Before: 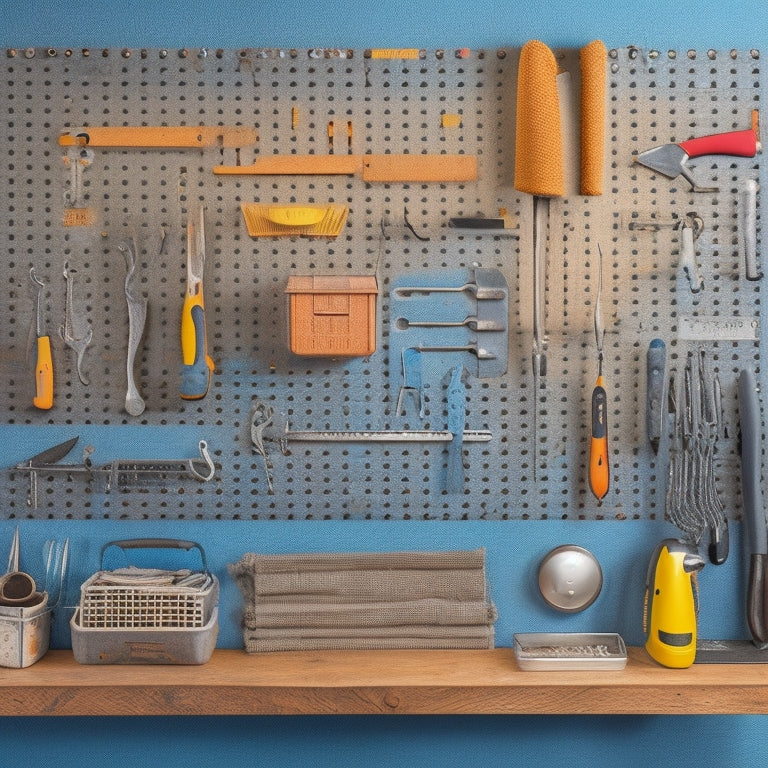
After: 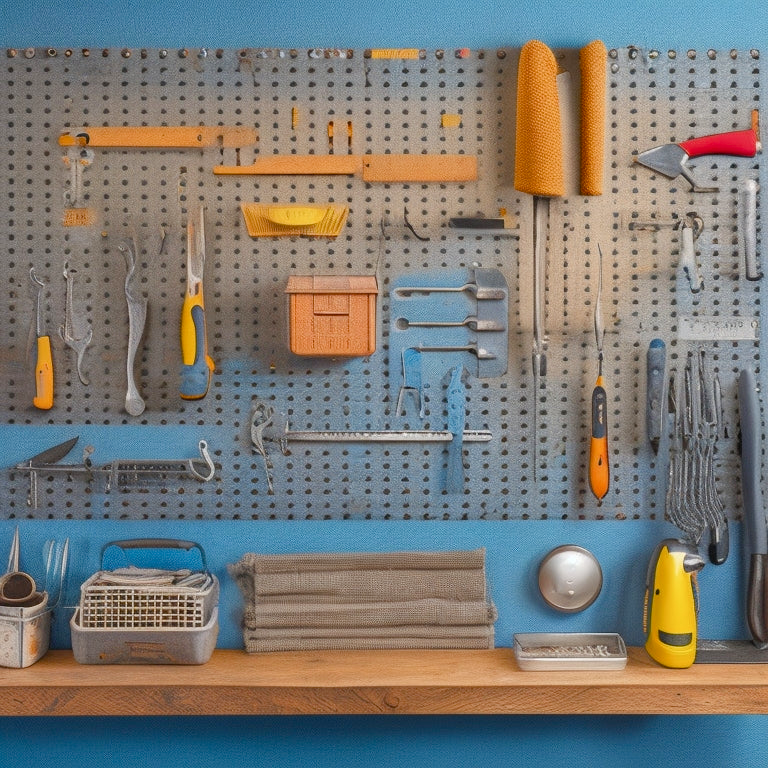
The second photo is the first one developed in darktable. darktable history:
color balance rgb: perceptual saturation grading › global saturation 20%, perceptual saturation grading › highlights -25%, perceptual saturation grading › shadows 25%
shadows and highlights: shadows 32.83, highlights -47.7, soften with gaussian
